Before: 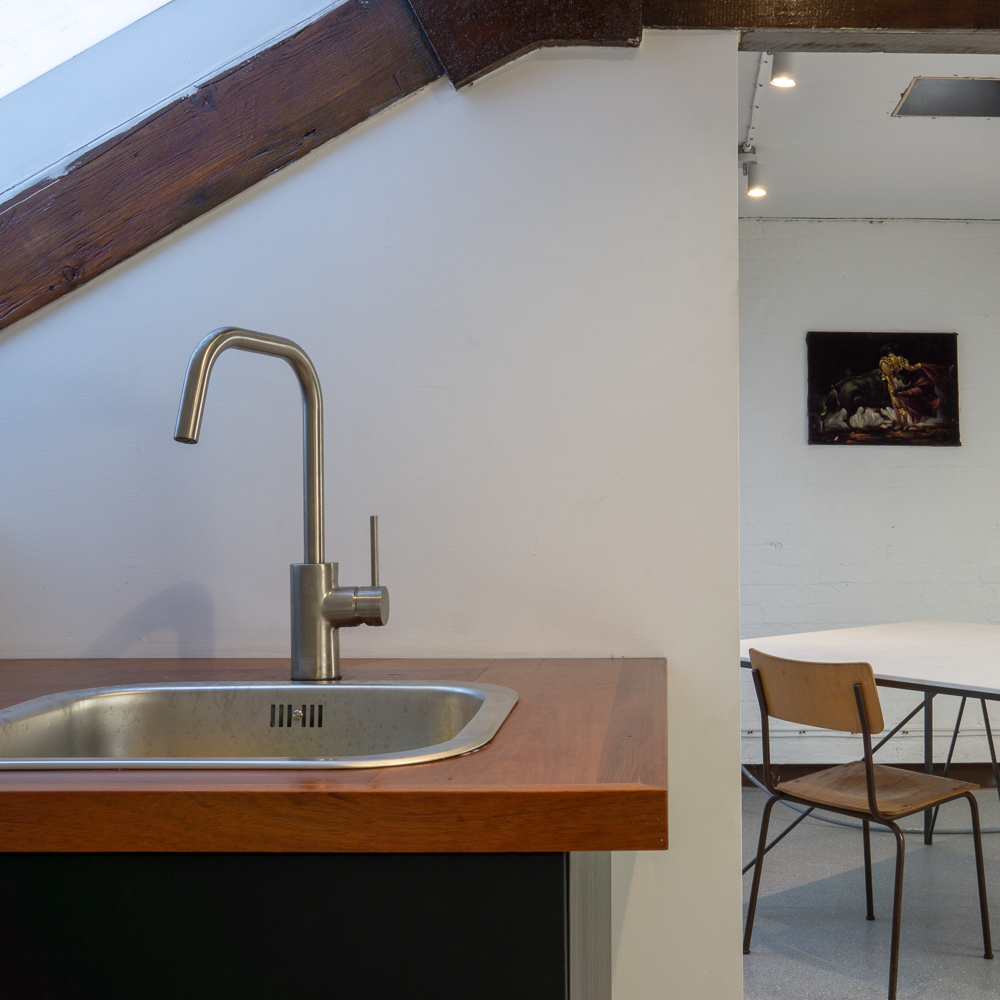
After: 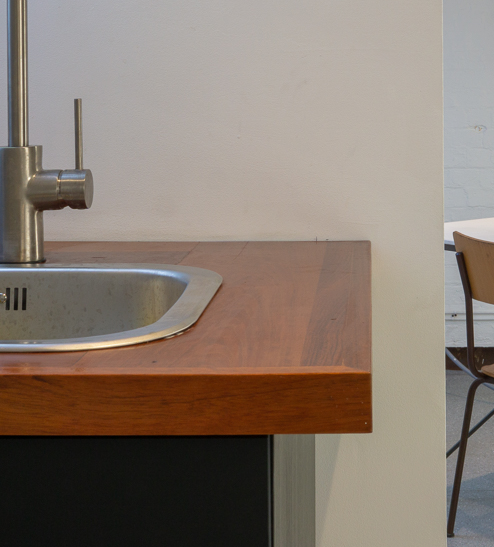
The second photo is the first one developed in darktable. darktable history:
crop: left 29.672%, top 41.786%, right 20.851%, bottom 3.487%
shadows and highlights: shadows 25, highlights -25
